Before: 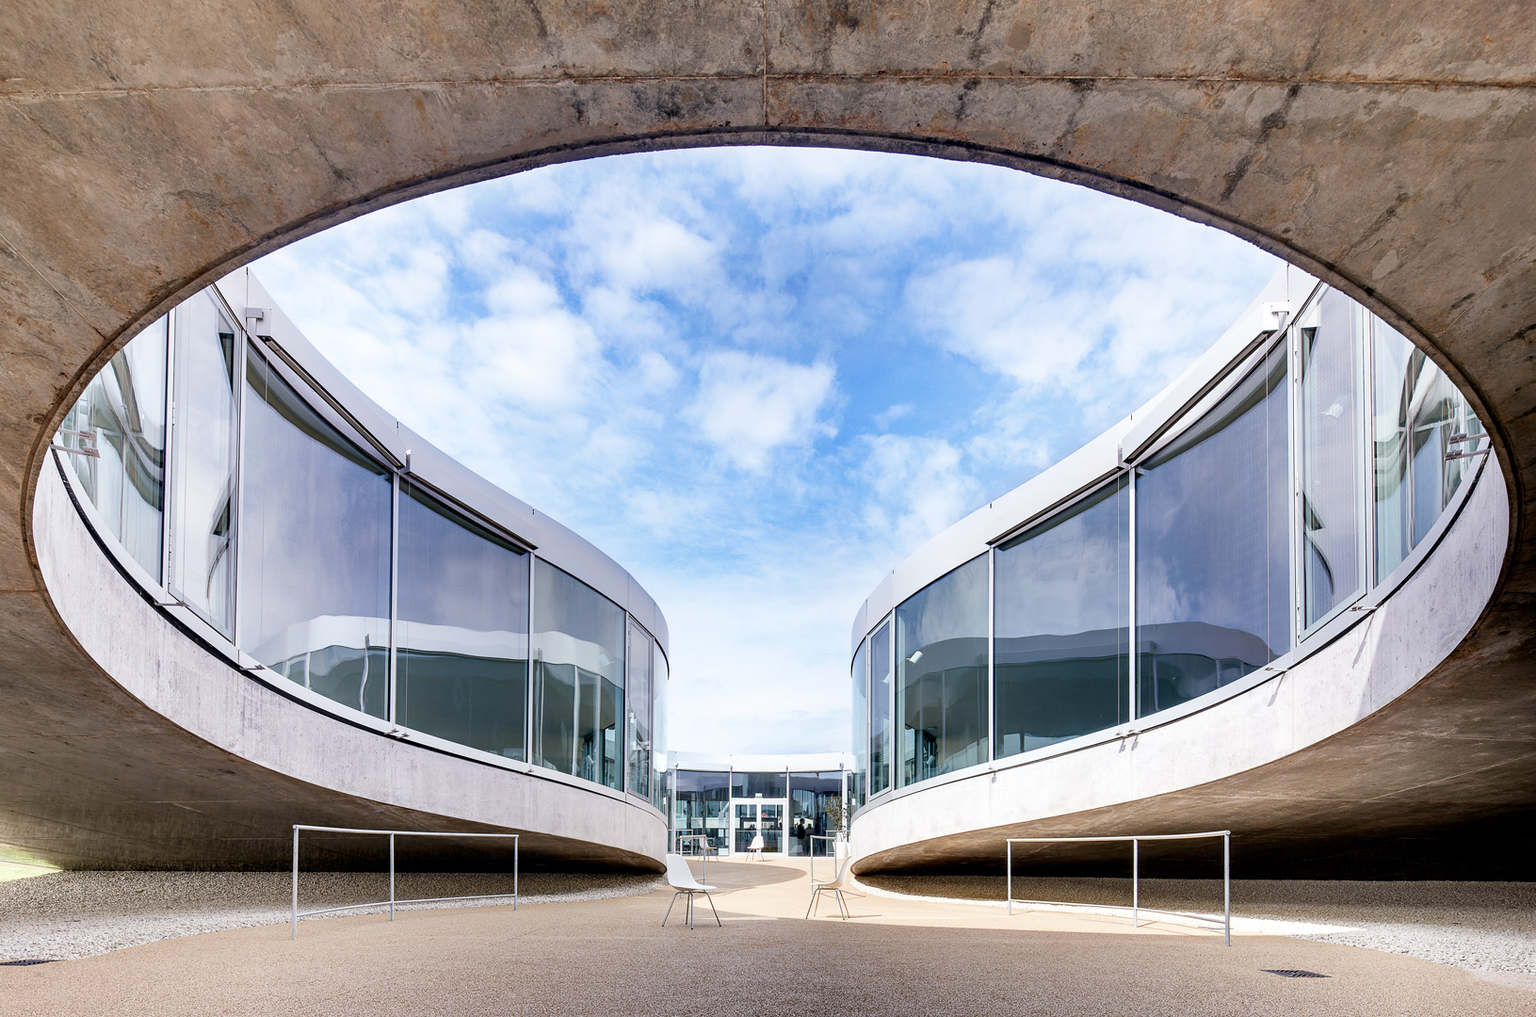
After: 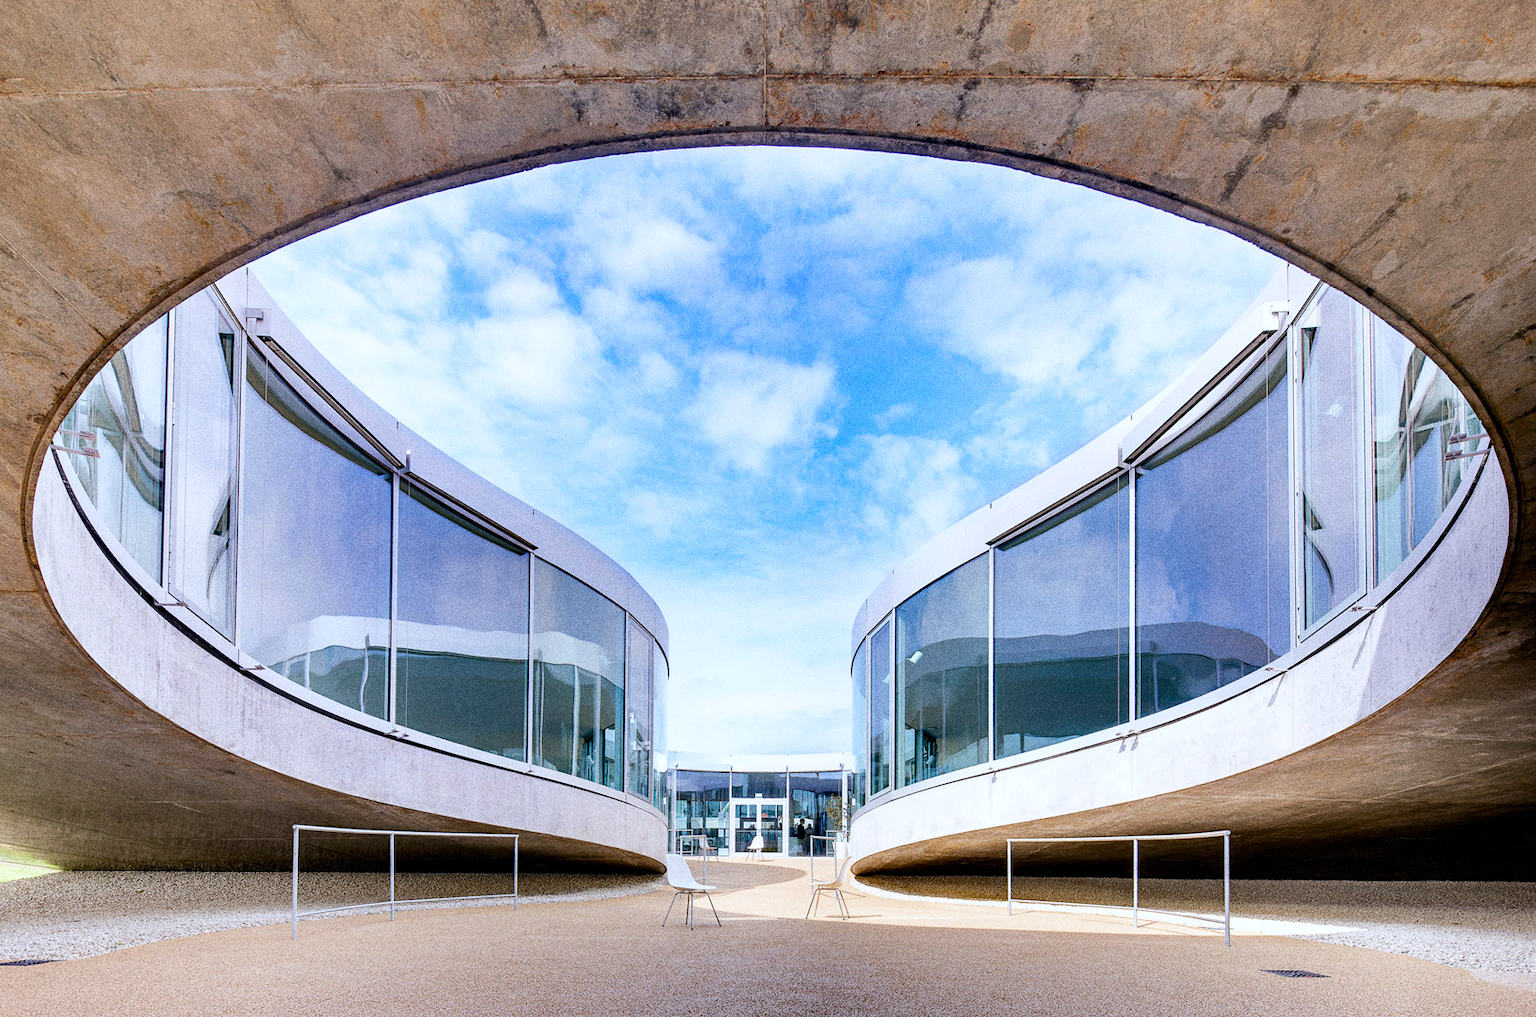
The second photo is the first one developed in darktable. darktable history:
white balance: red 0.976, blue 1.04
color balance rgb: perceptual saturation grading › global saturation 25%, perceptual brilliance grading › mid-tones 10%, perceptual brilliance grading › shadows 15%, global vibrance 20%
grain: coarseness 0.09 ISO, strength 40%
